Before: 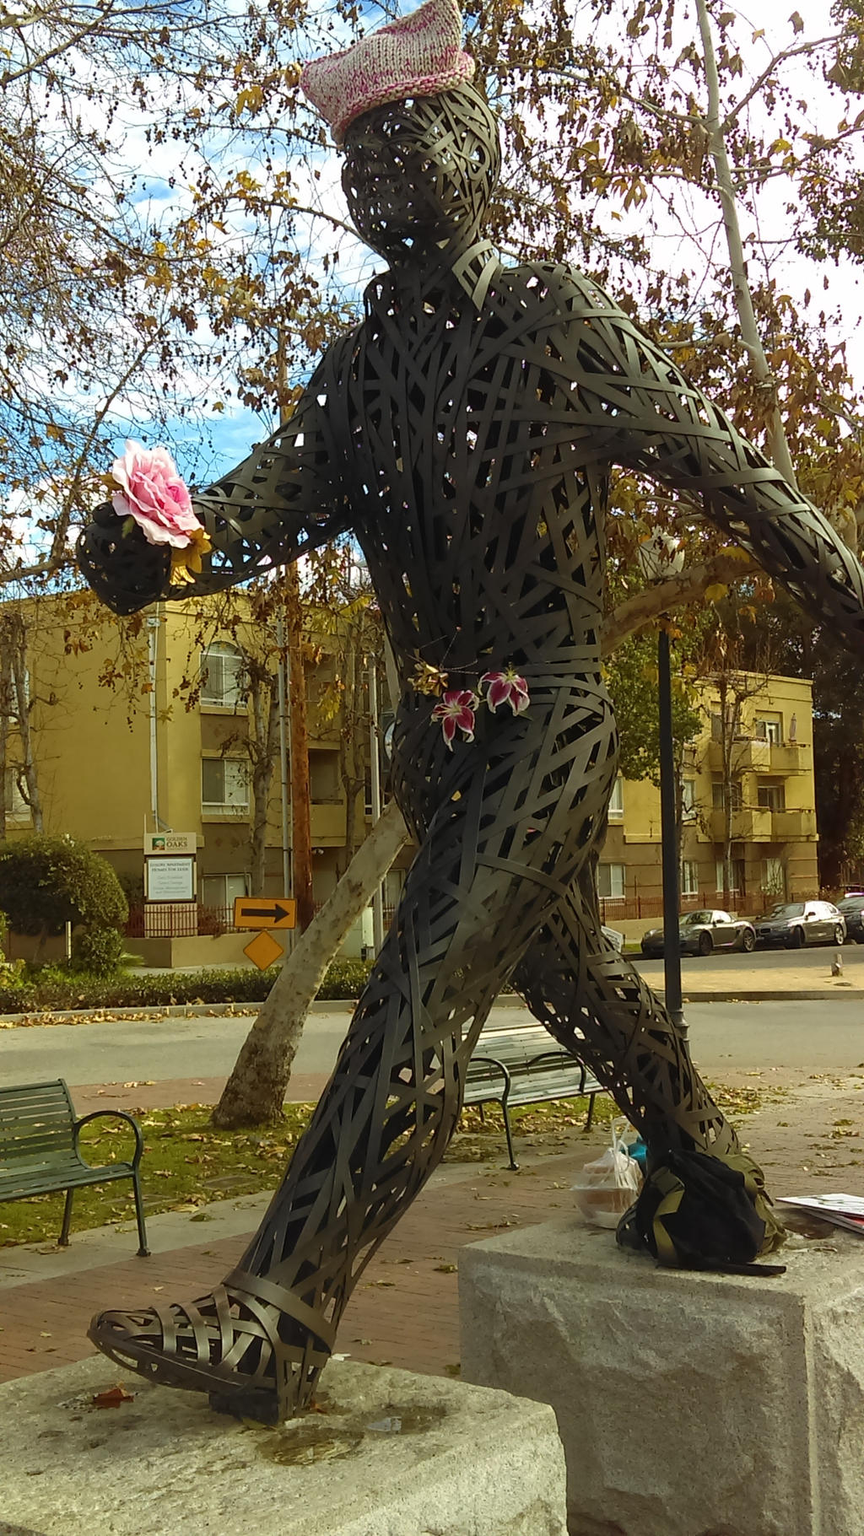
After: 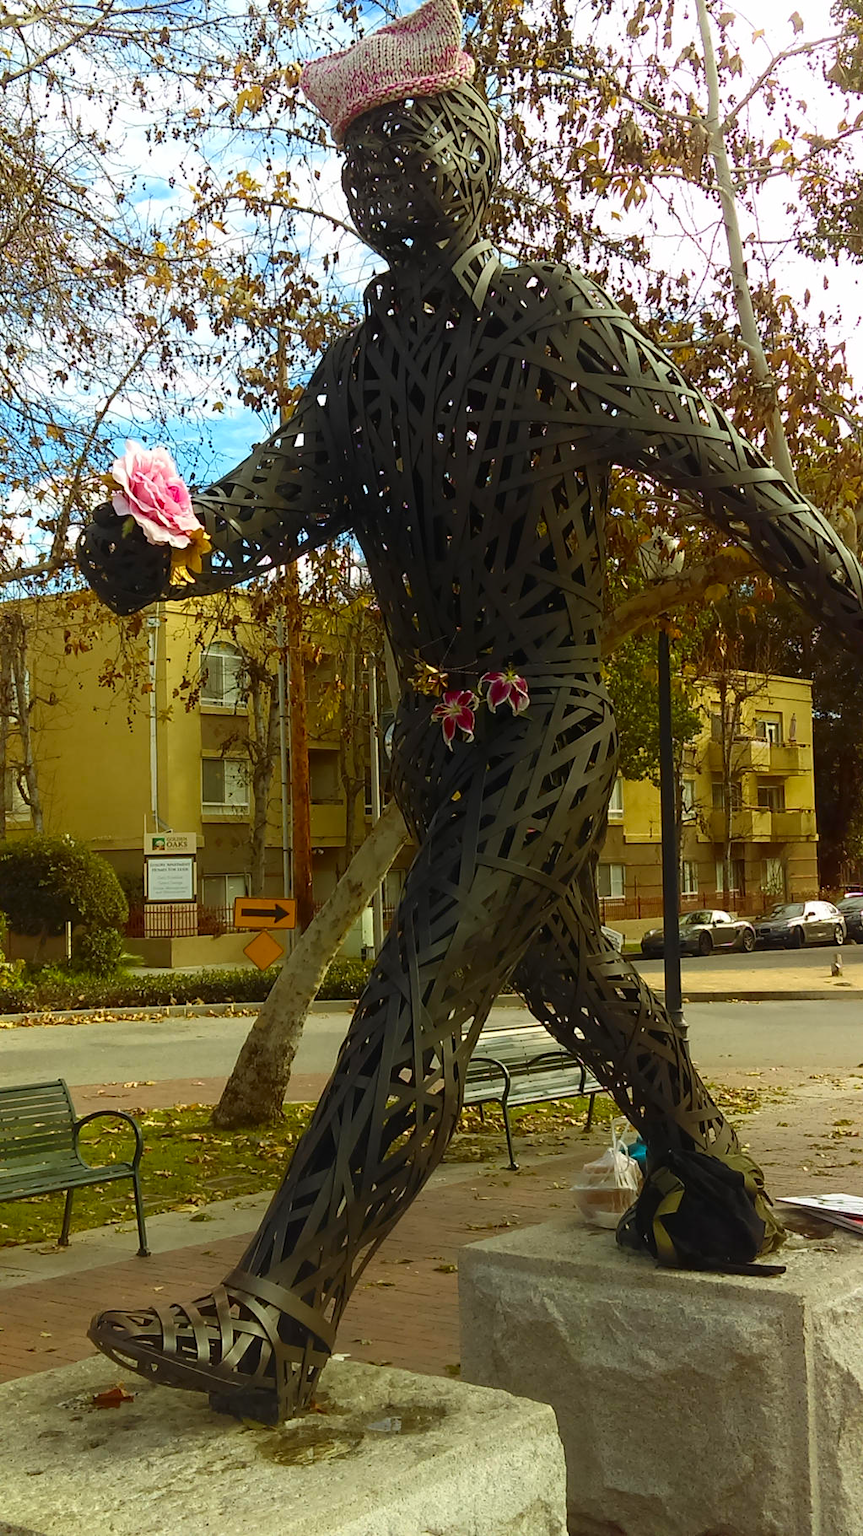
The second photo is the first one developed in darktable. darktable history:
shadows and highlights: shadows -40.15, highlights 62.88, soften with gaussian
contrast brightness saturation: contrast 0.08, saturation 0.2
